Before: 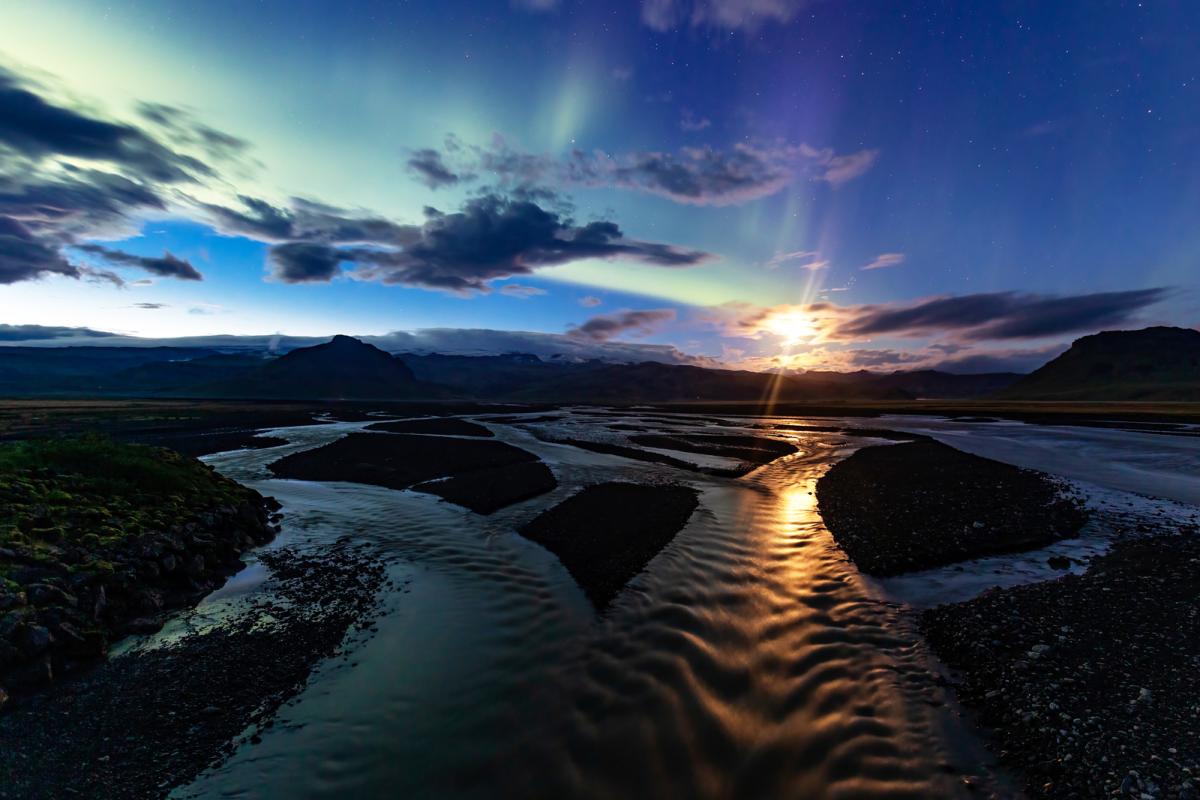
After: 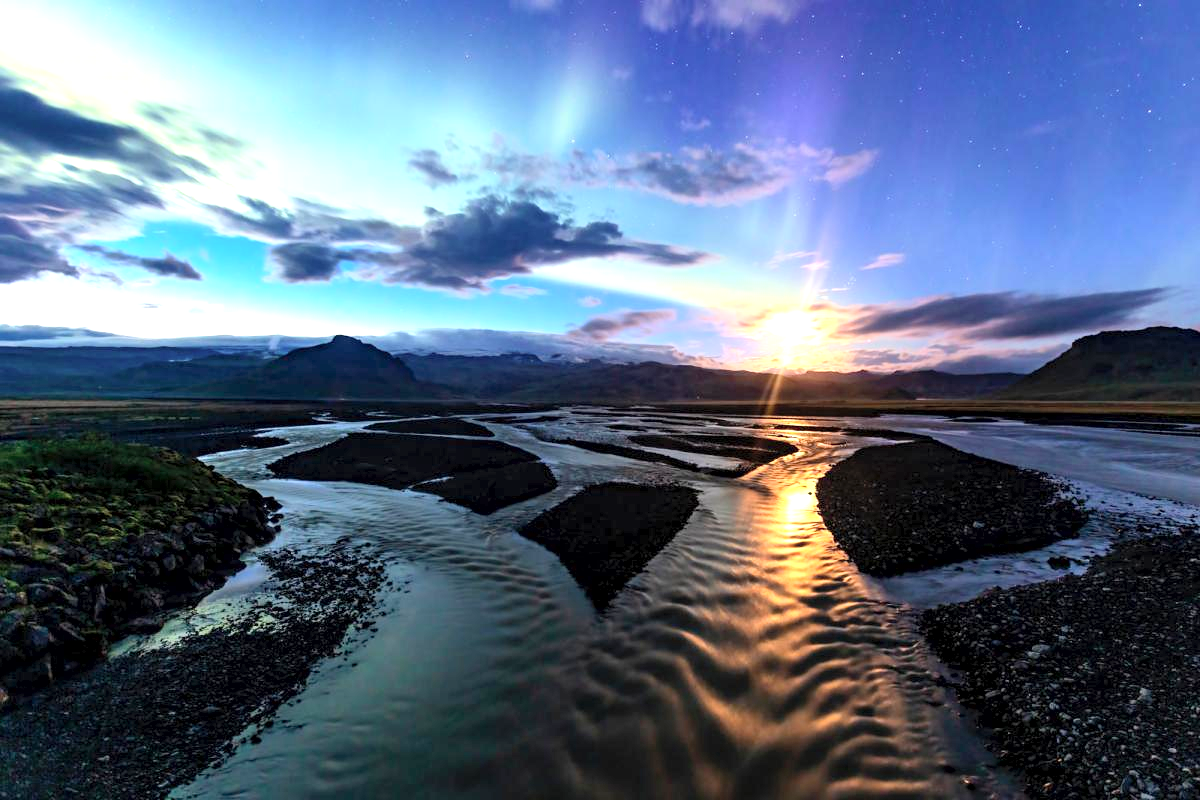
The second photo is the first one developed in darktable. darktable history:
exposure: black level correction 0.002, exposure 1 EV, compensate highlight preservation false
contrast brightness saturation: contrast 0.142, brightness 0.218
